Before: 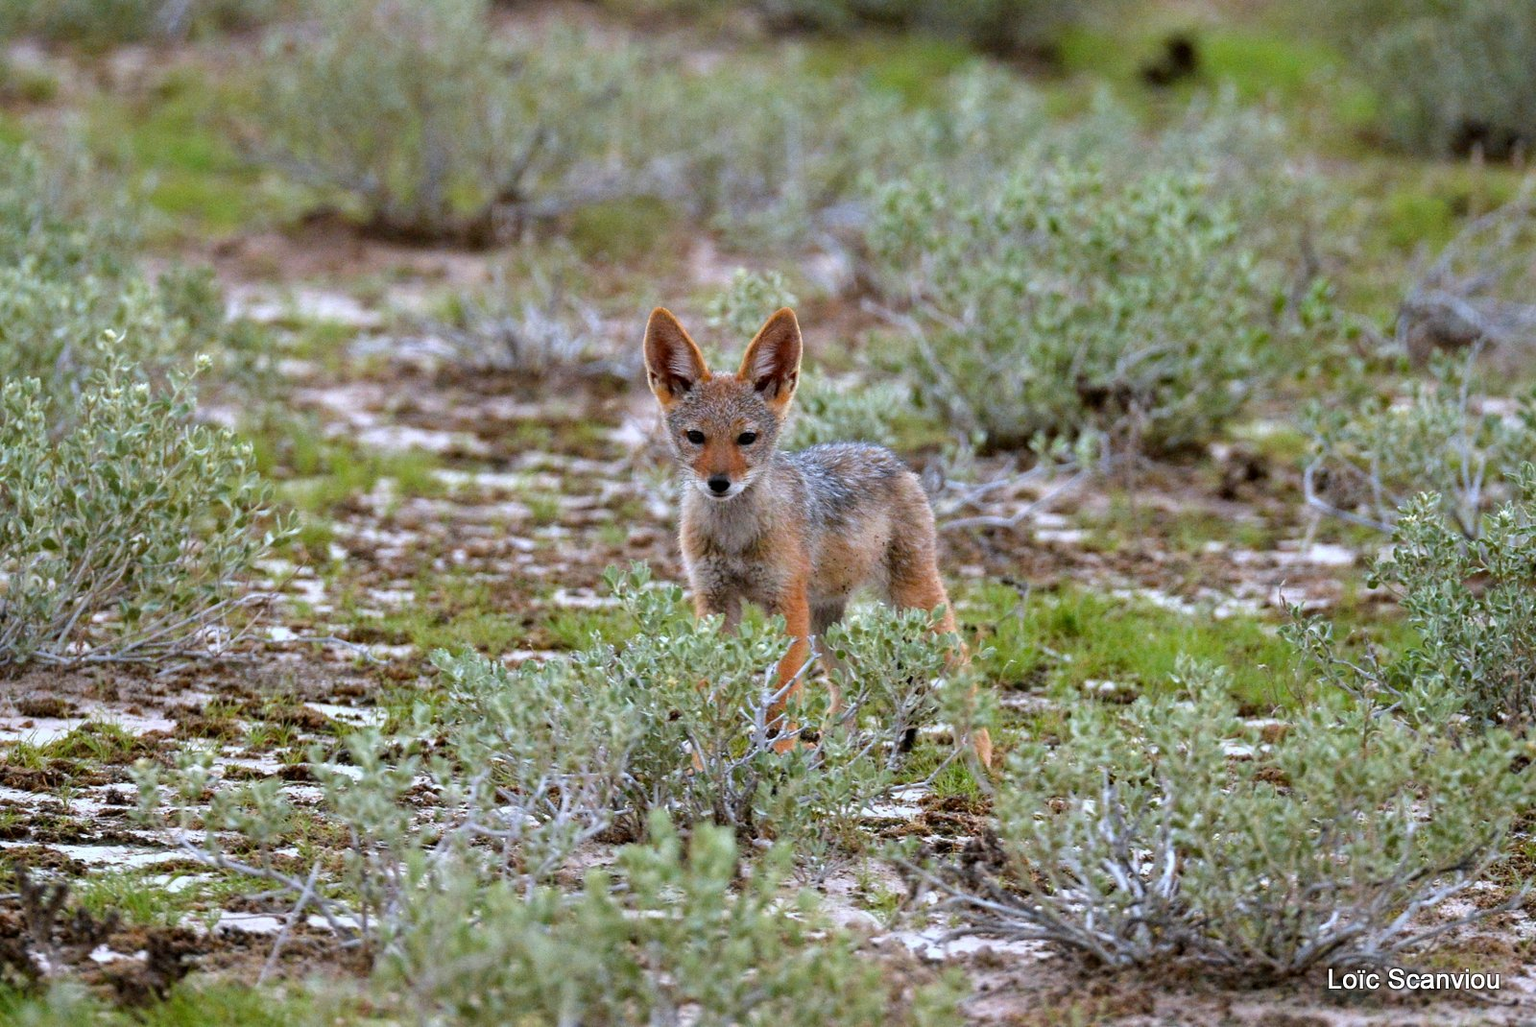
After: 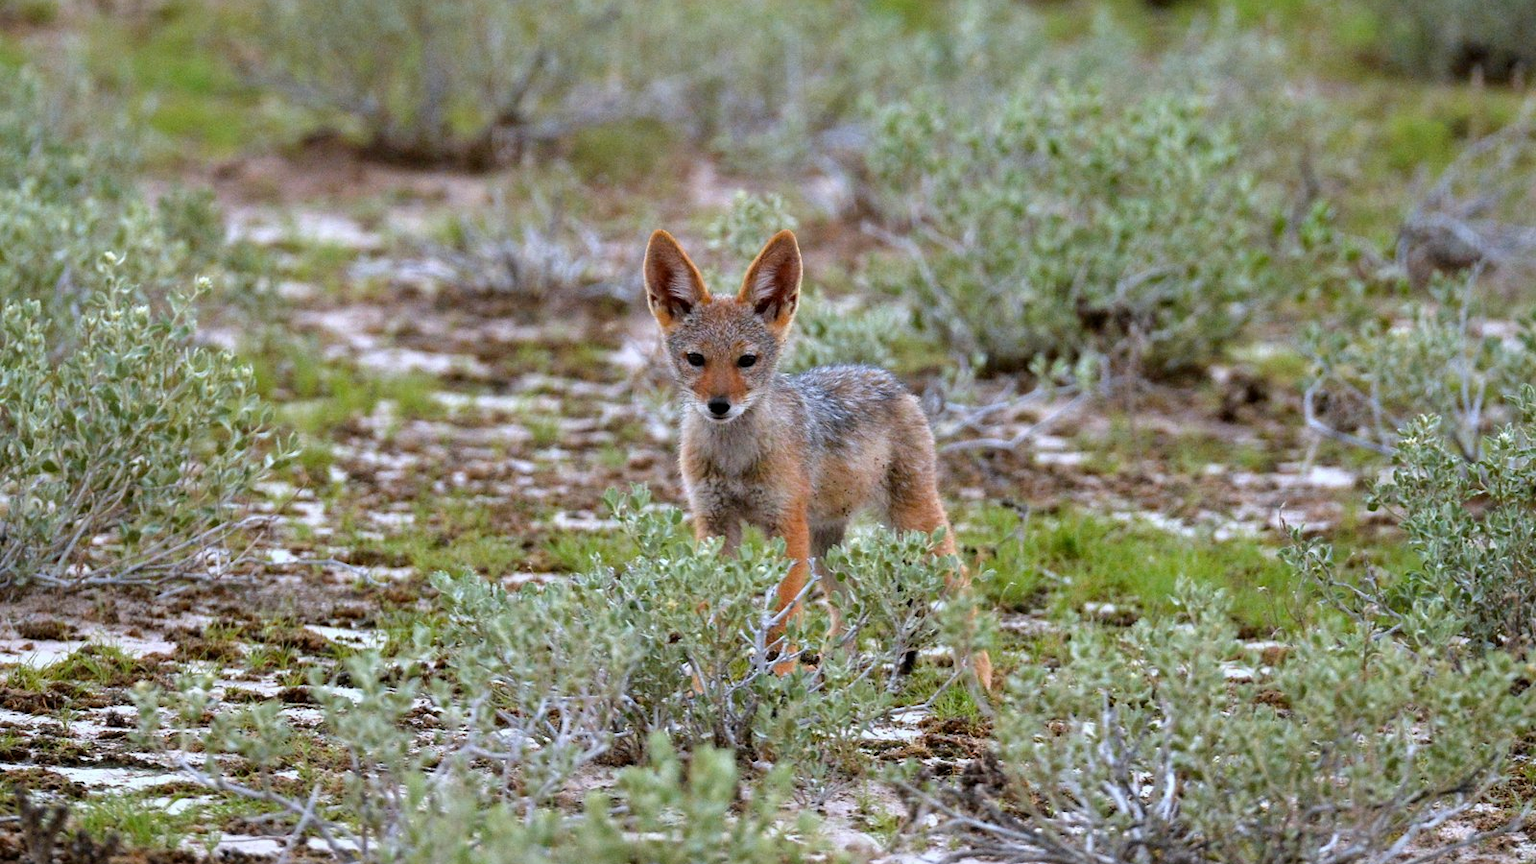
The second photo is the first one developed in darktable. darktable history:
crop: top 7.616%, bottom 8.263%
